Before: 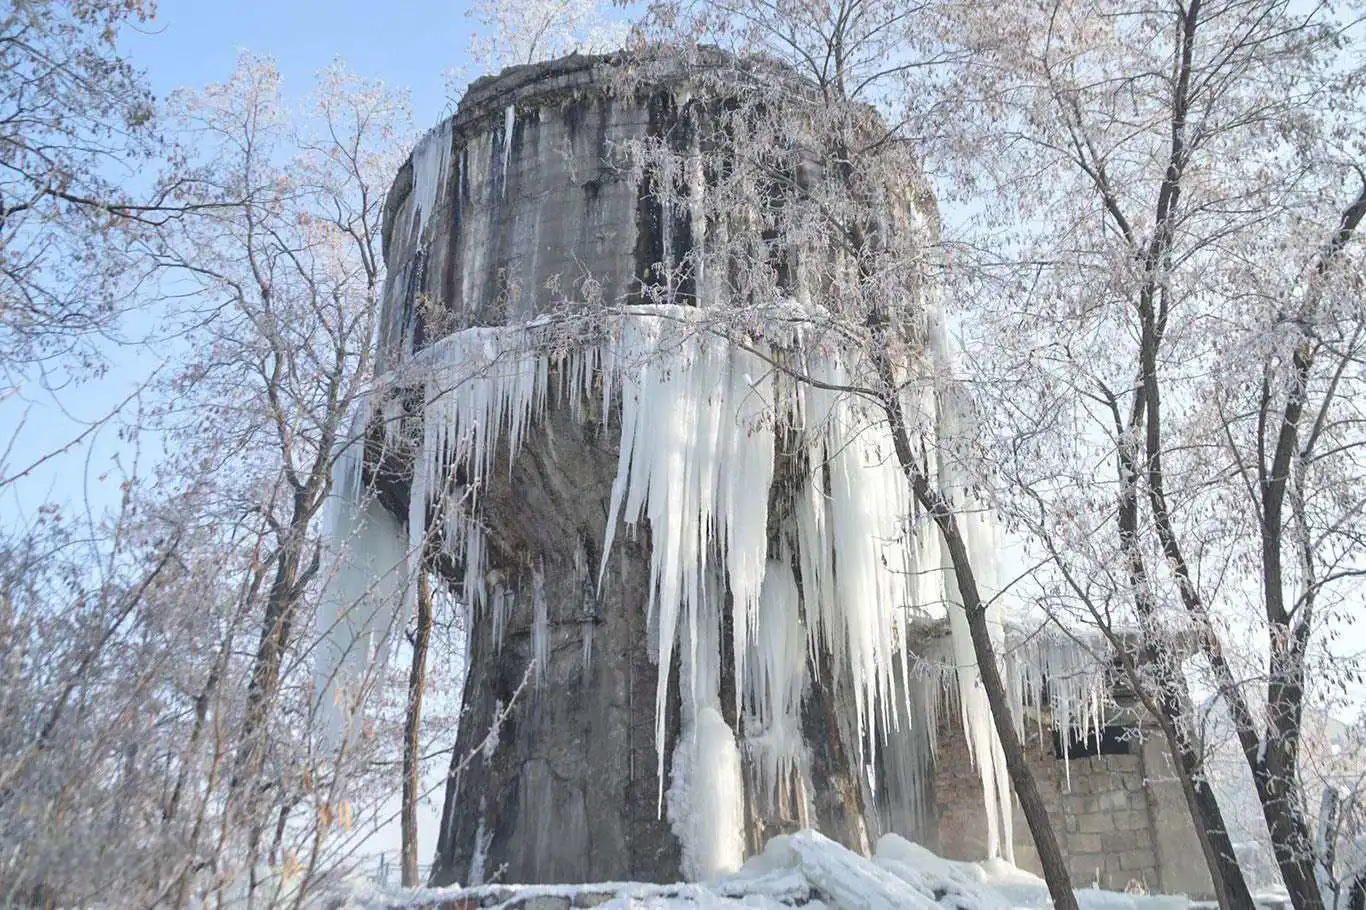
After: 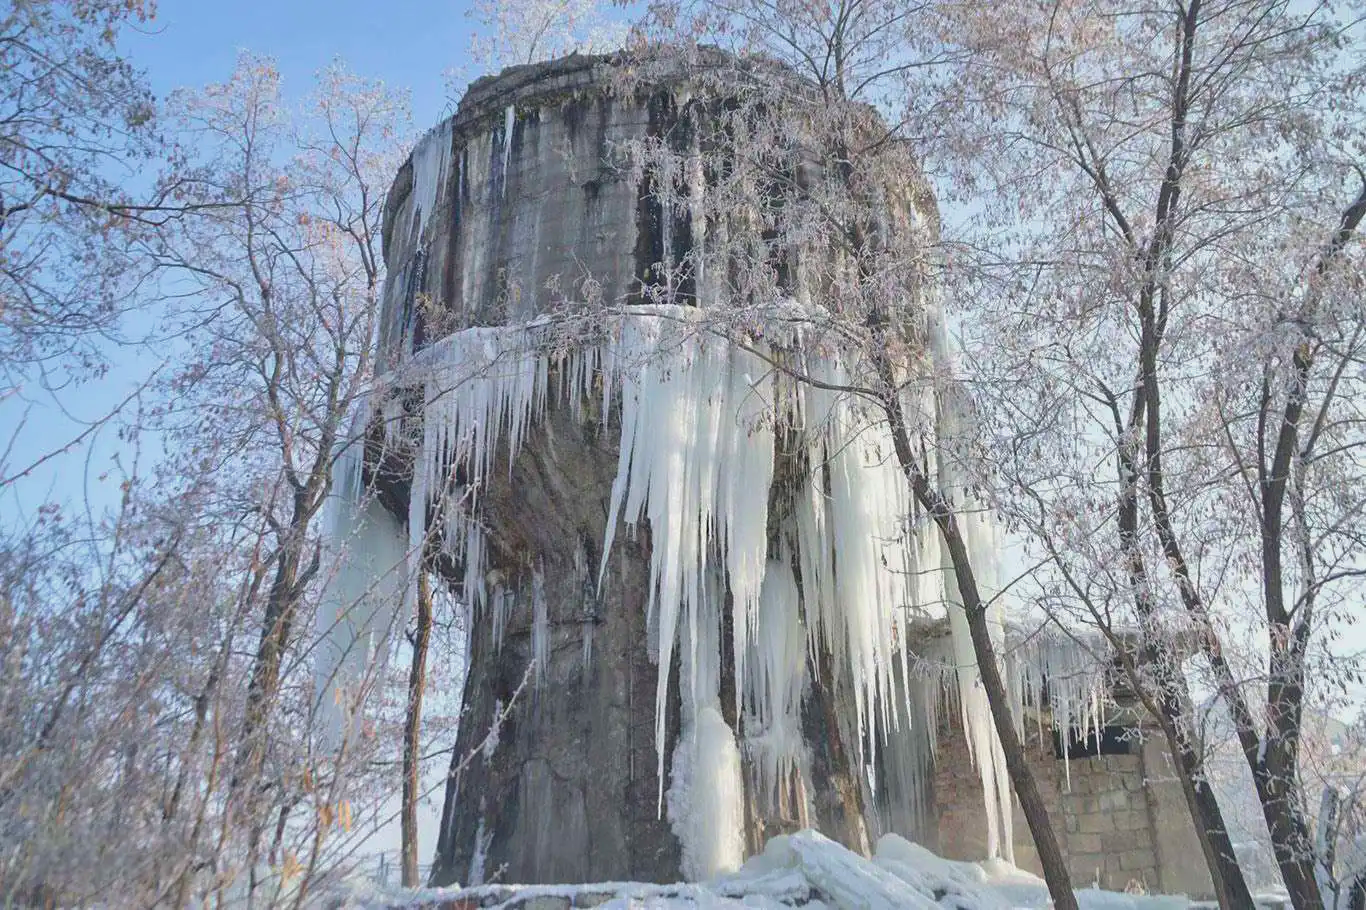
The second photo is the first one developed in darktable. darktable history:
velvia: on, module defaults
shadows and highlights: on, module defaults
exposure: exposure -0.153 EV, compensate highlight preservation false
